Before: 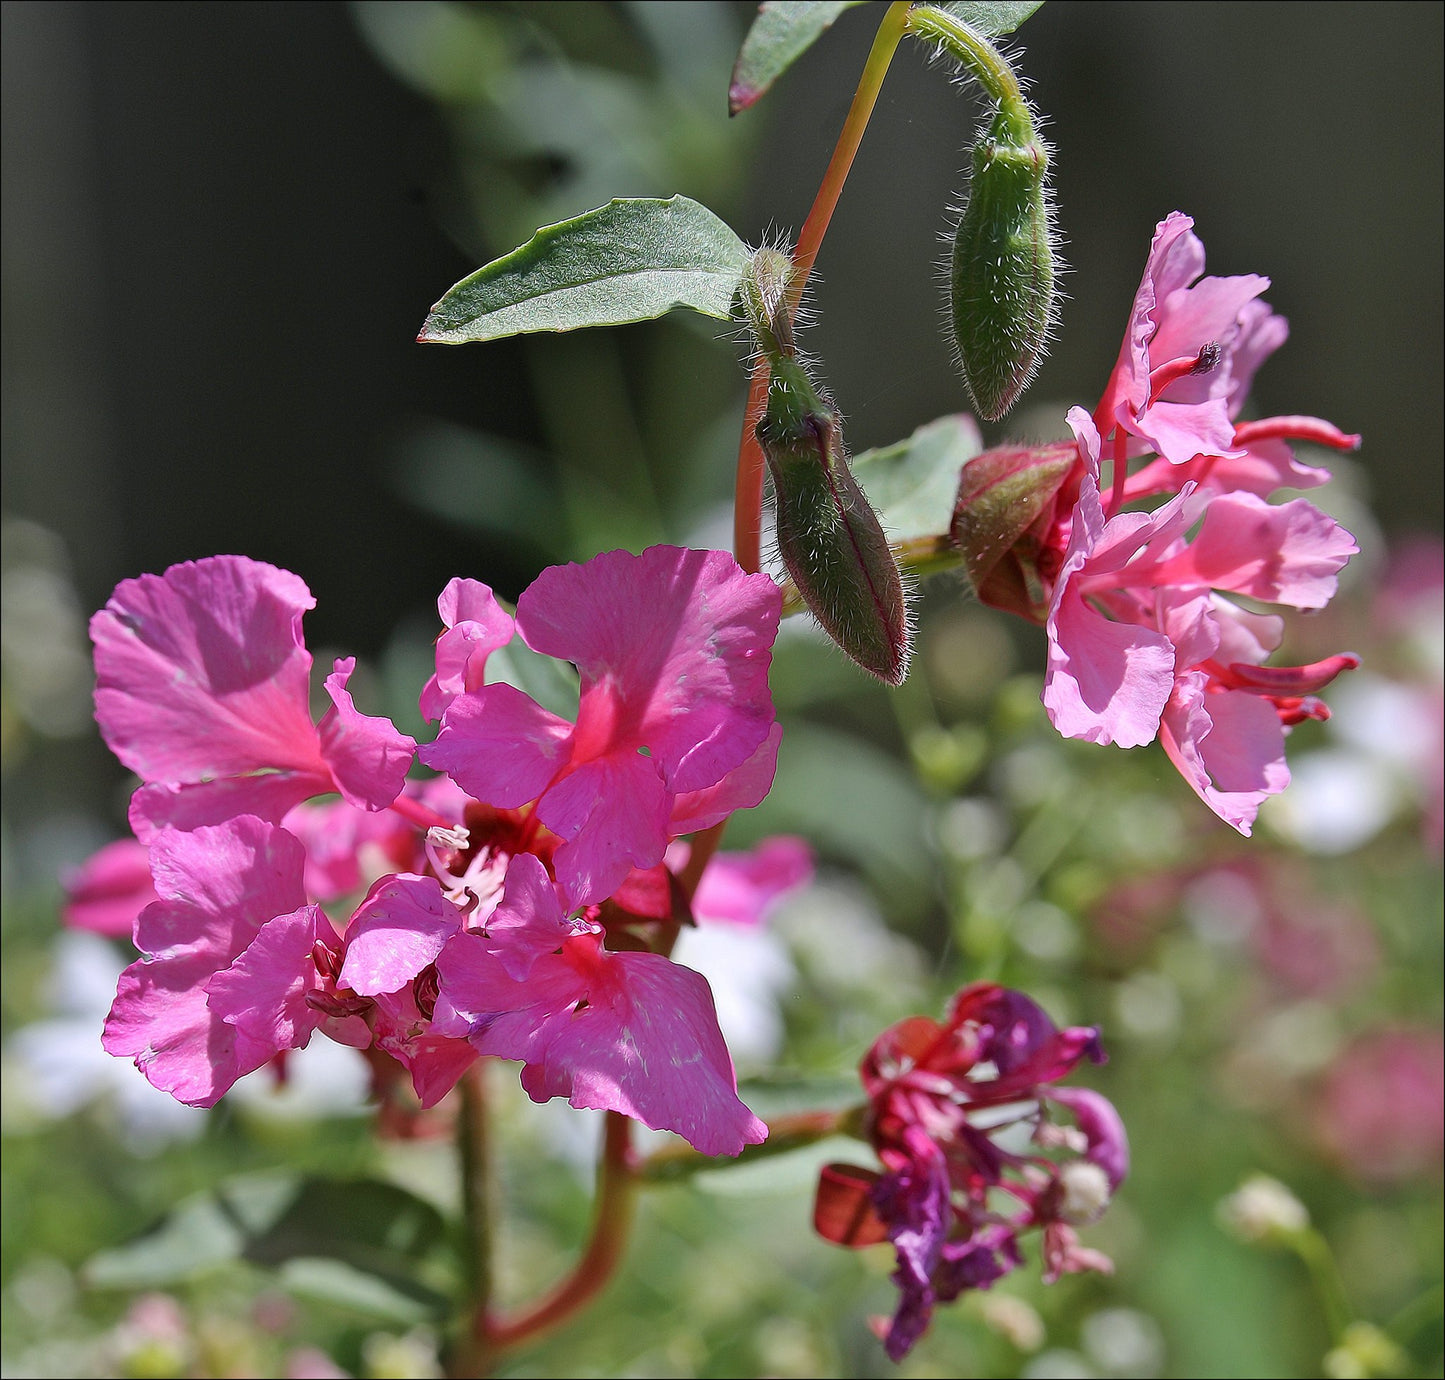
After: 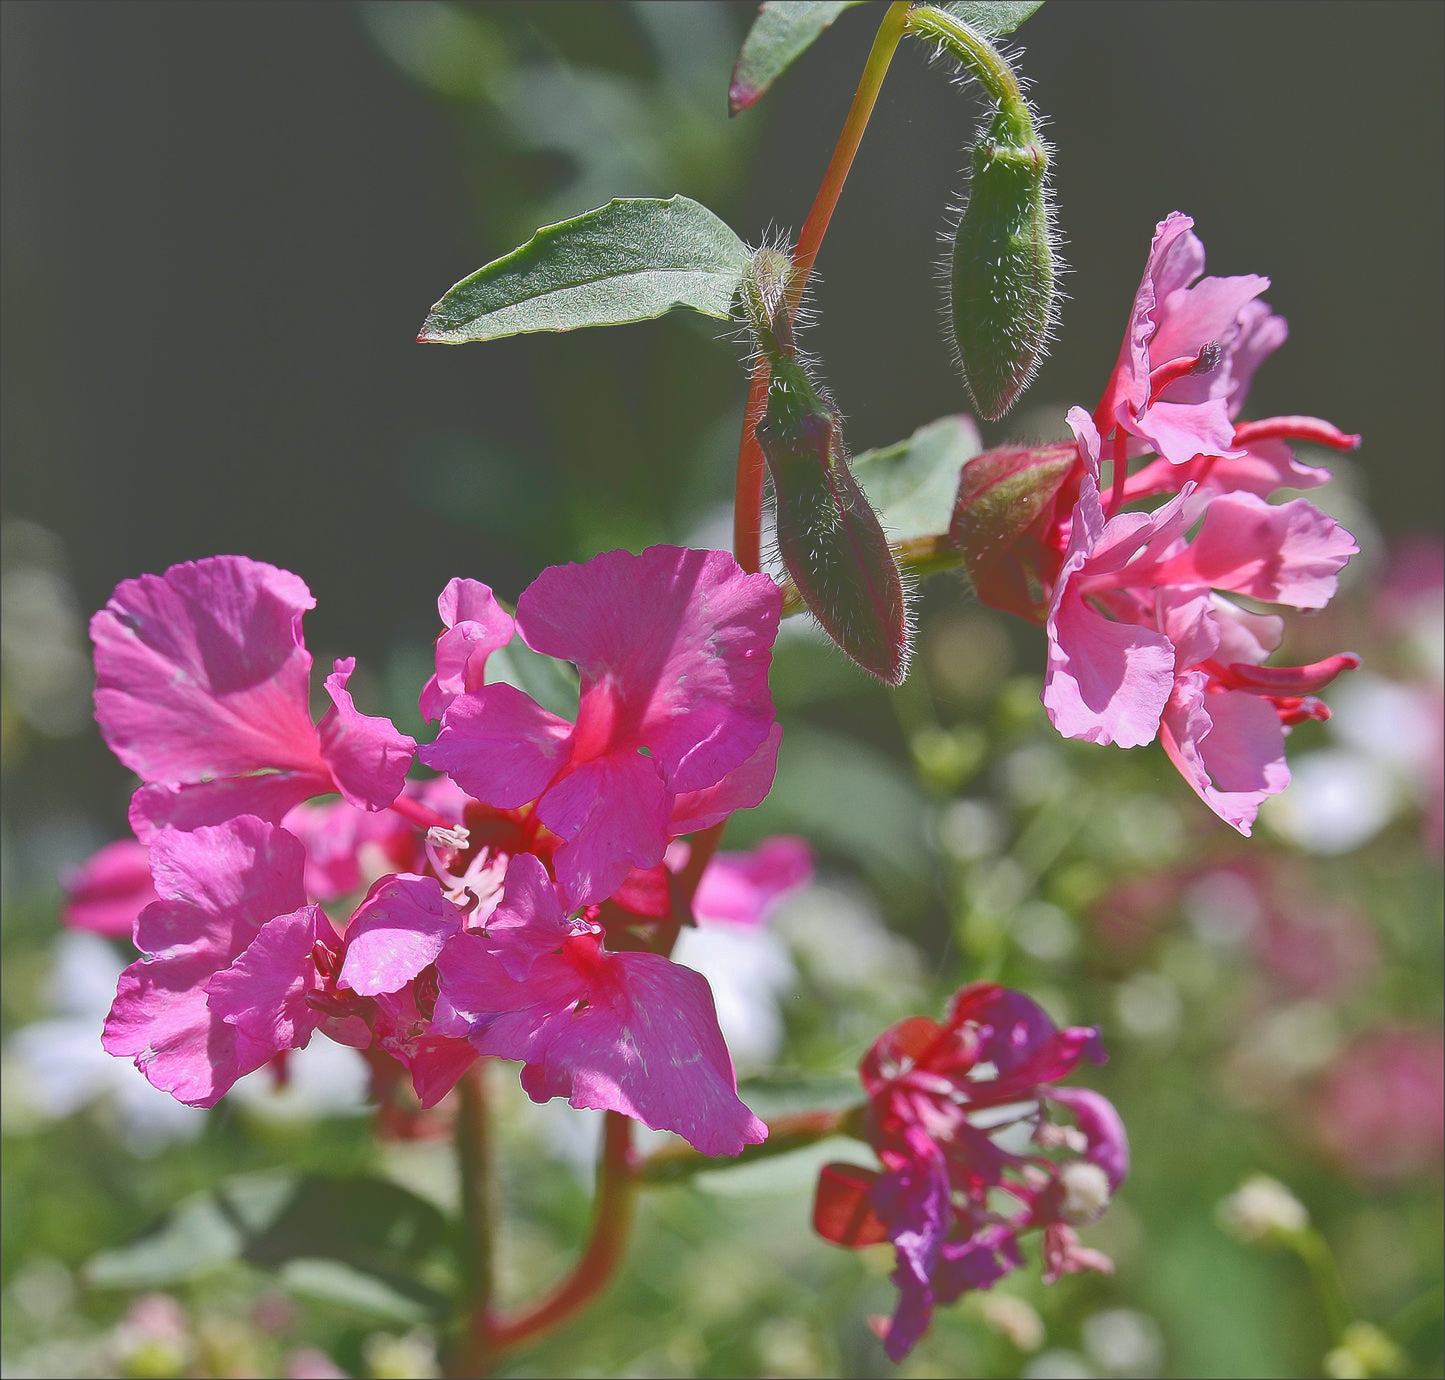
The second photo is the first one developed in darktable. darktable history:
tone curve: curves: ch0 [(0, 0) (0.003, 0.284) (0.011, 0.284) (0.025, 0.288) (0.044, 0.29) (0.069, 0.292) (0.1, 0.296) (0.136, 0.298) (0.177, 0.305) (0.224, 0.312) (0.277, 0.327) (0.335, 0.362) (0.399, 0.407) (0.468, 0.464) (0.543, 0.537) (0.623, 0.62) (0.709, 0.71) (0.801, 0.79) (0.898, 0.862) (1, 1)], color space Lab, independent channels, preserve colors none
